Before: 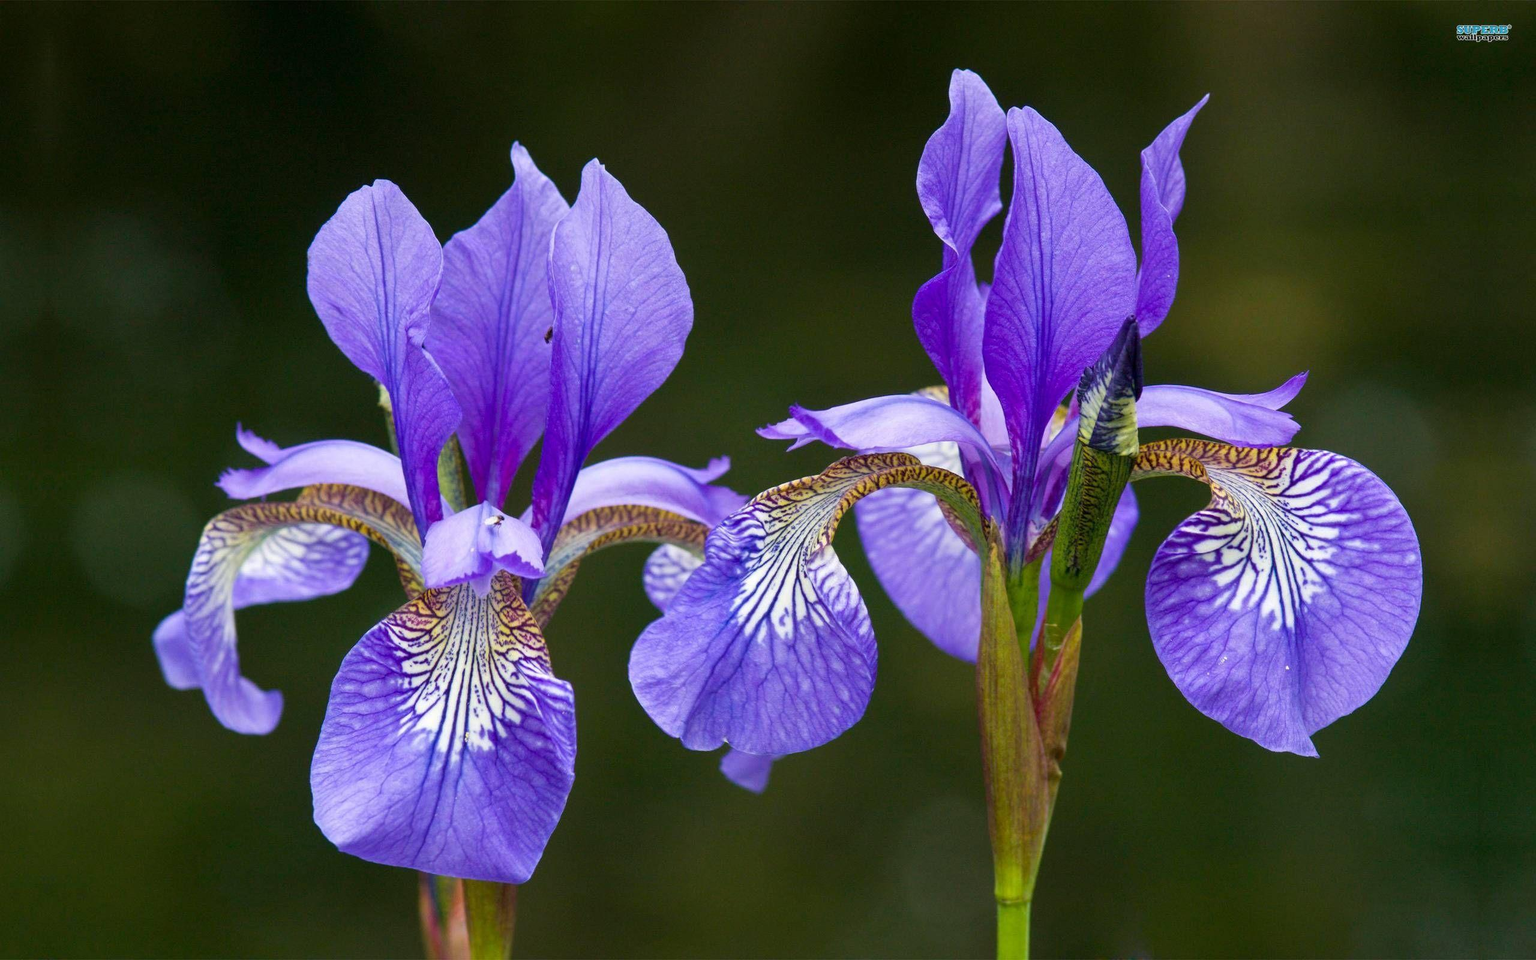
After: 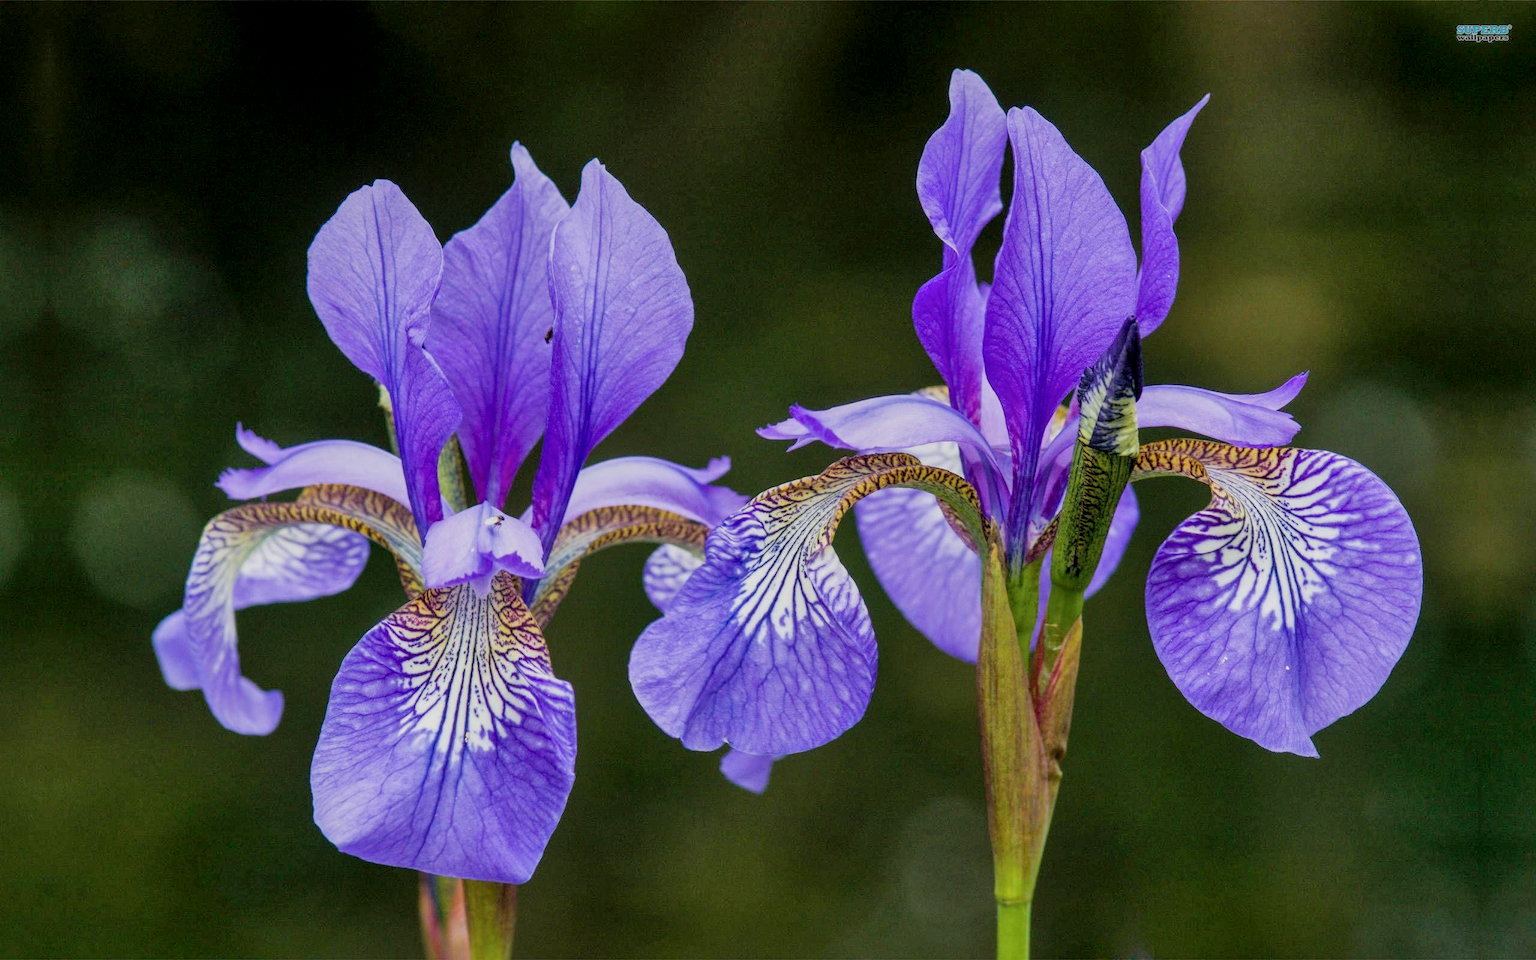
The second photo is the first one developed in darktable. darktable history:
local contrast: detail 130%
shadows and highlights: on, module defaults
filmic rgb: hardness 4.17
